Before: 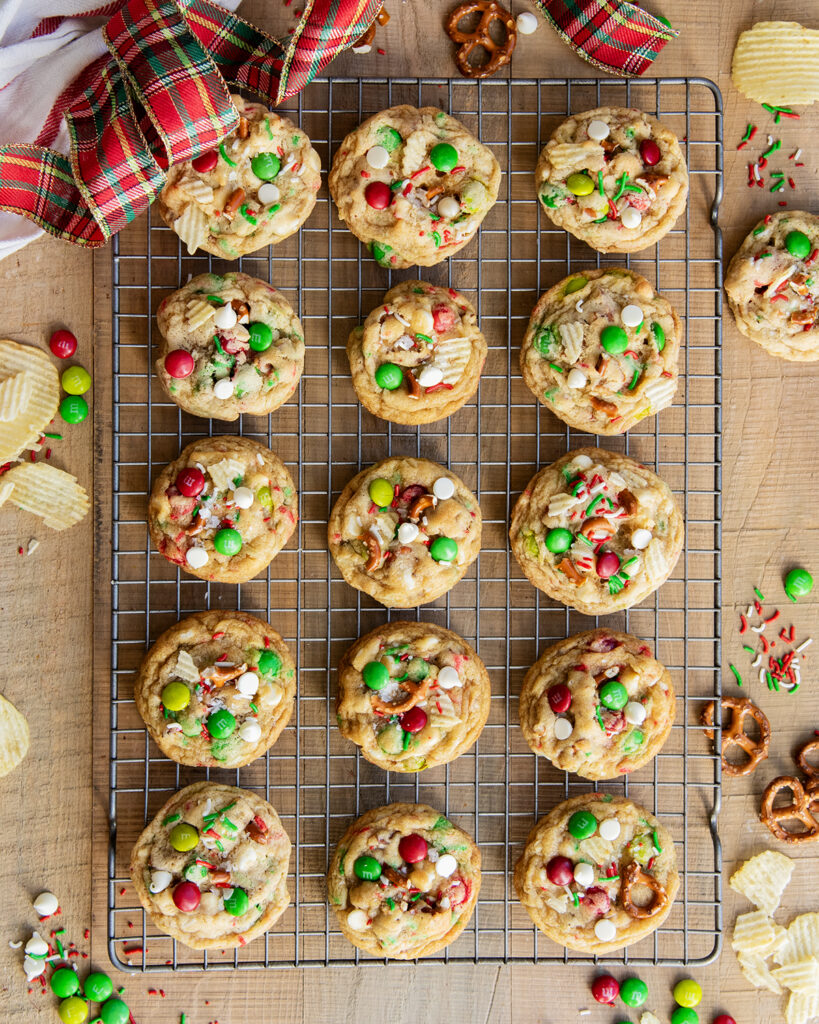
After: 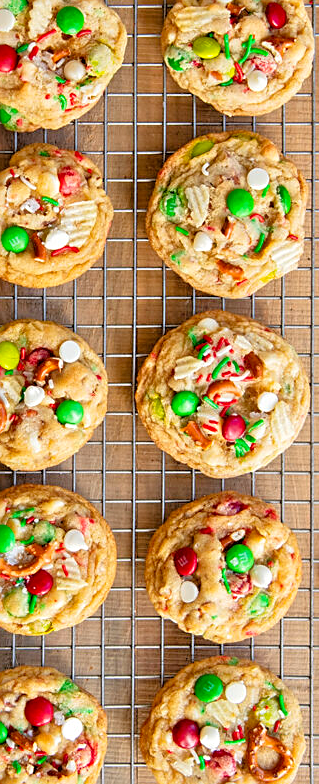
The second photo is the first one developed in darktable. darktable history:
tone equalizer: -7 EV 0.15 EV, -6 EV 0.6 EV, -5 EV 1.15 EV, -4 EV 1.33 EV, -3 EV 1.15 EV, -2 EV 0.6 EV, -1 EV 0.15 EV, mask exposure compensation -0.5 EV
rotate and perspective: automatic cropping original format, crop left 0, crop top 0
crop: left 45.721%, top 13.393%, right 14.118%, bottom 10.01%
sharpen: on, module defaults
